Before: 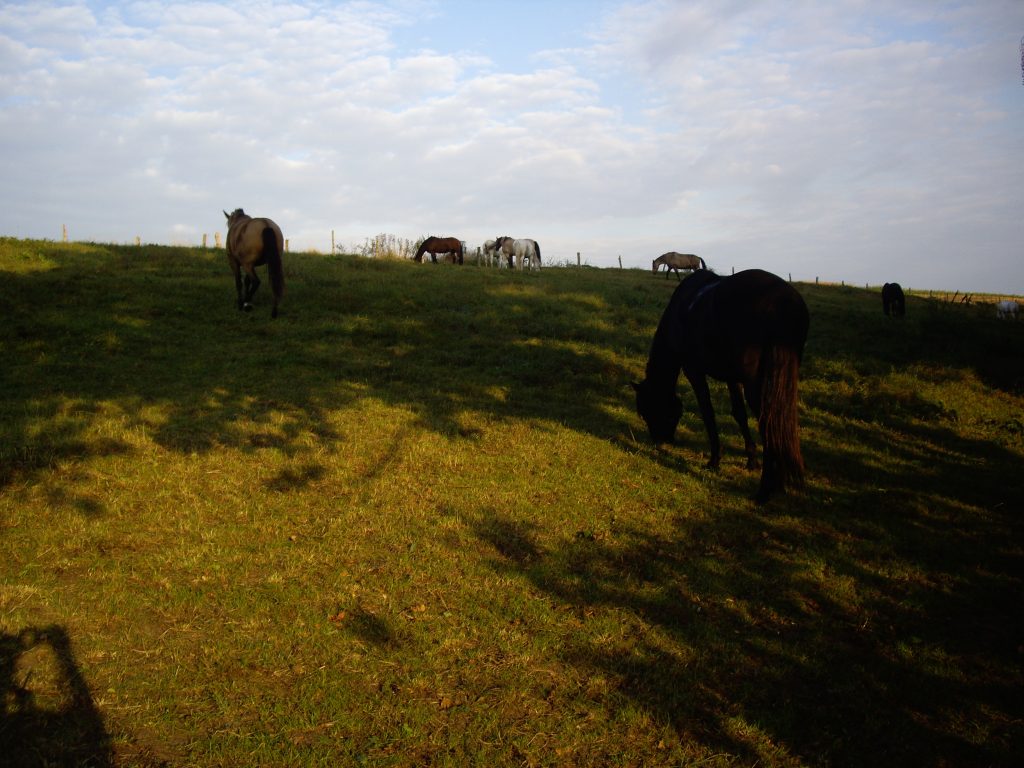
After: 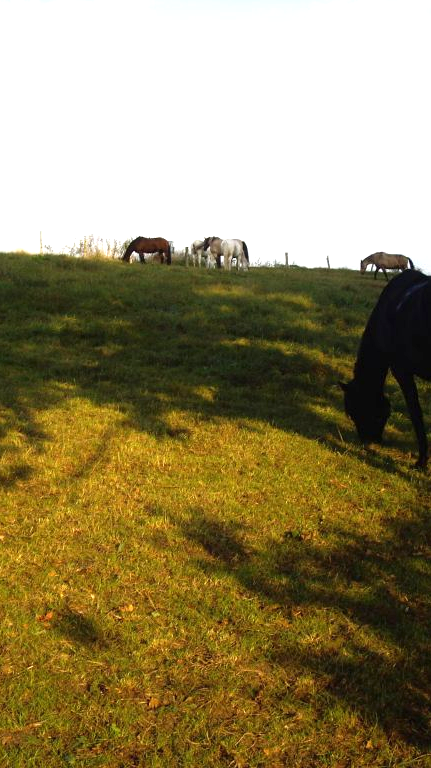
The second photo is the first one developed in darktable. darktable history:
exposure: black level correction 0, exposure 1 EV, compensate highlight preservation false
crop: left 28.583%, right 29.231%
